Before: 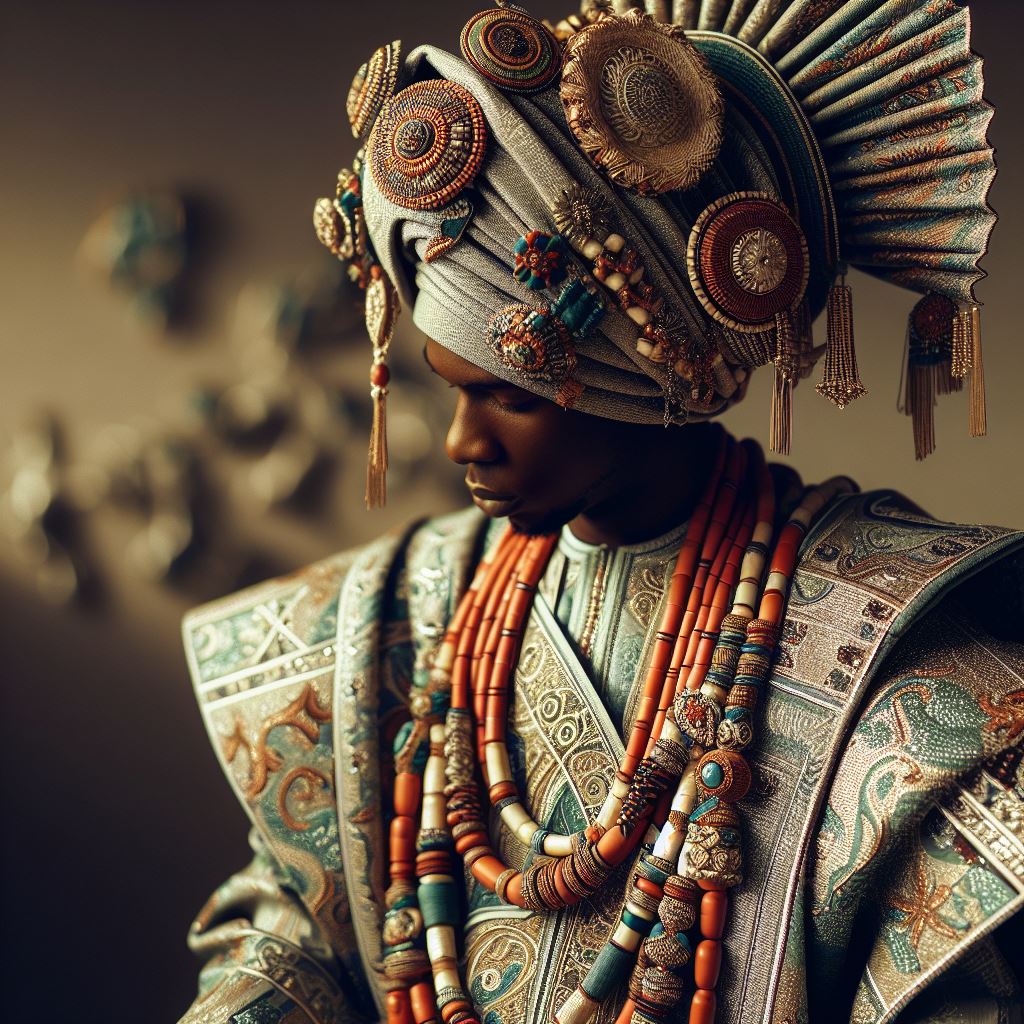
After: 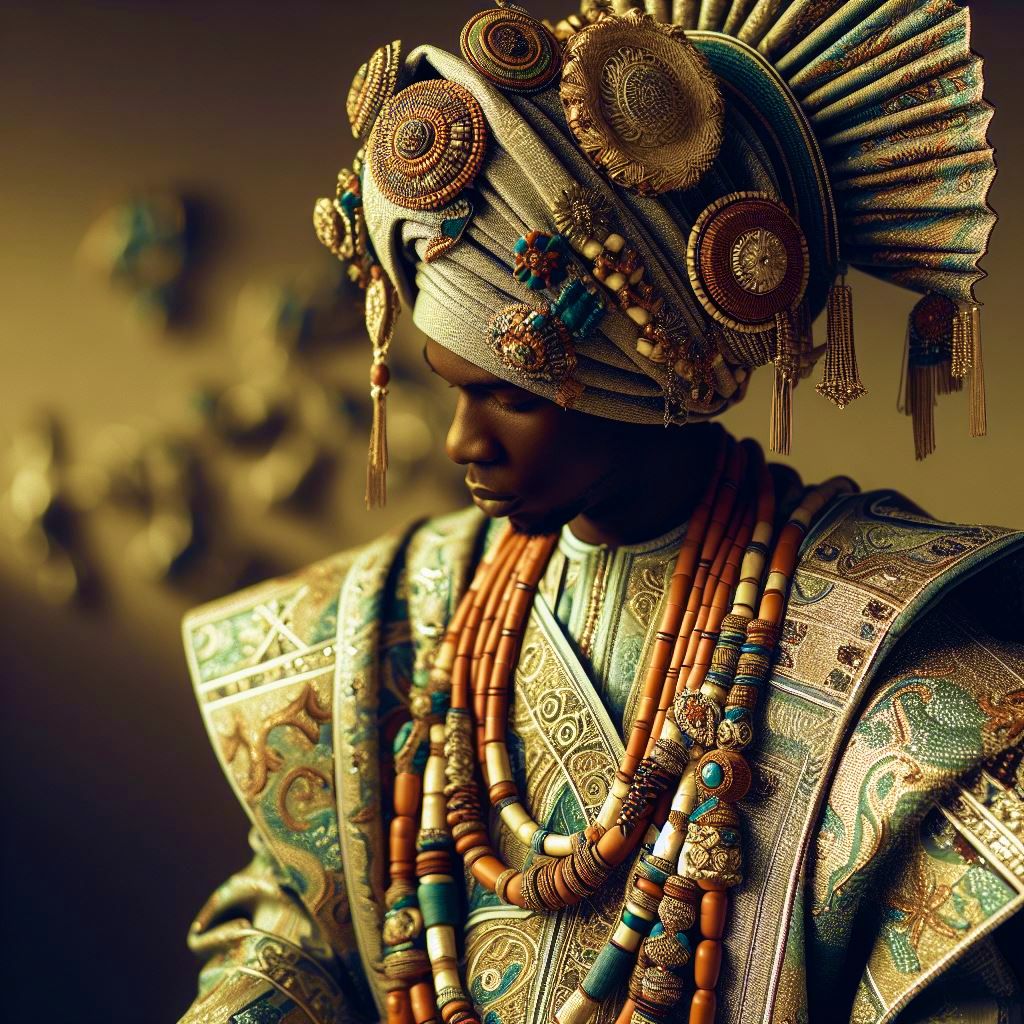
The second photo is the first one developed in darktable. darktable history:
color contrast: green-magenta contrast 0.8, blue-yellow contrast 1.1, unbound 0
velvia: strength 75%
